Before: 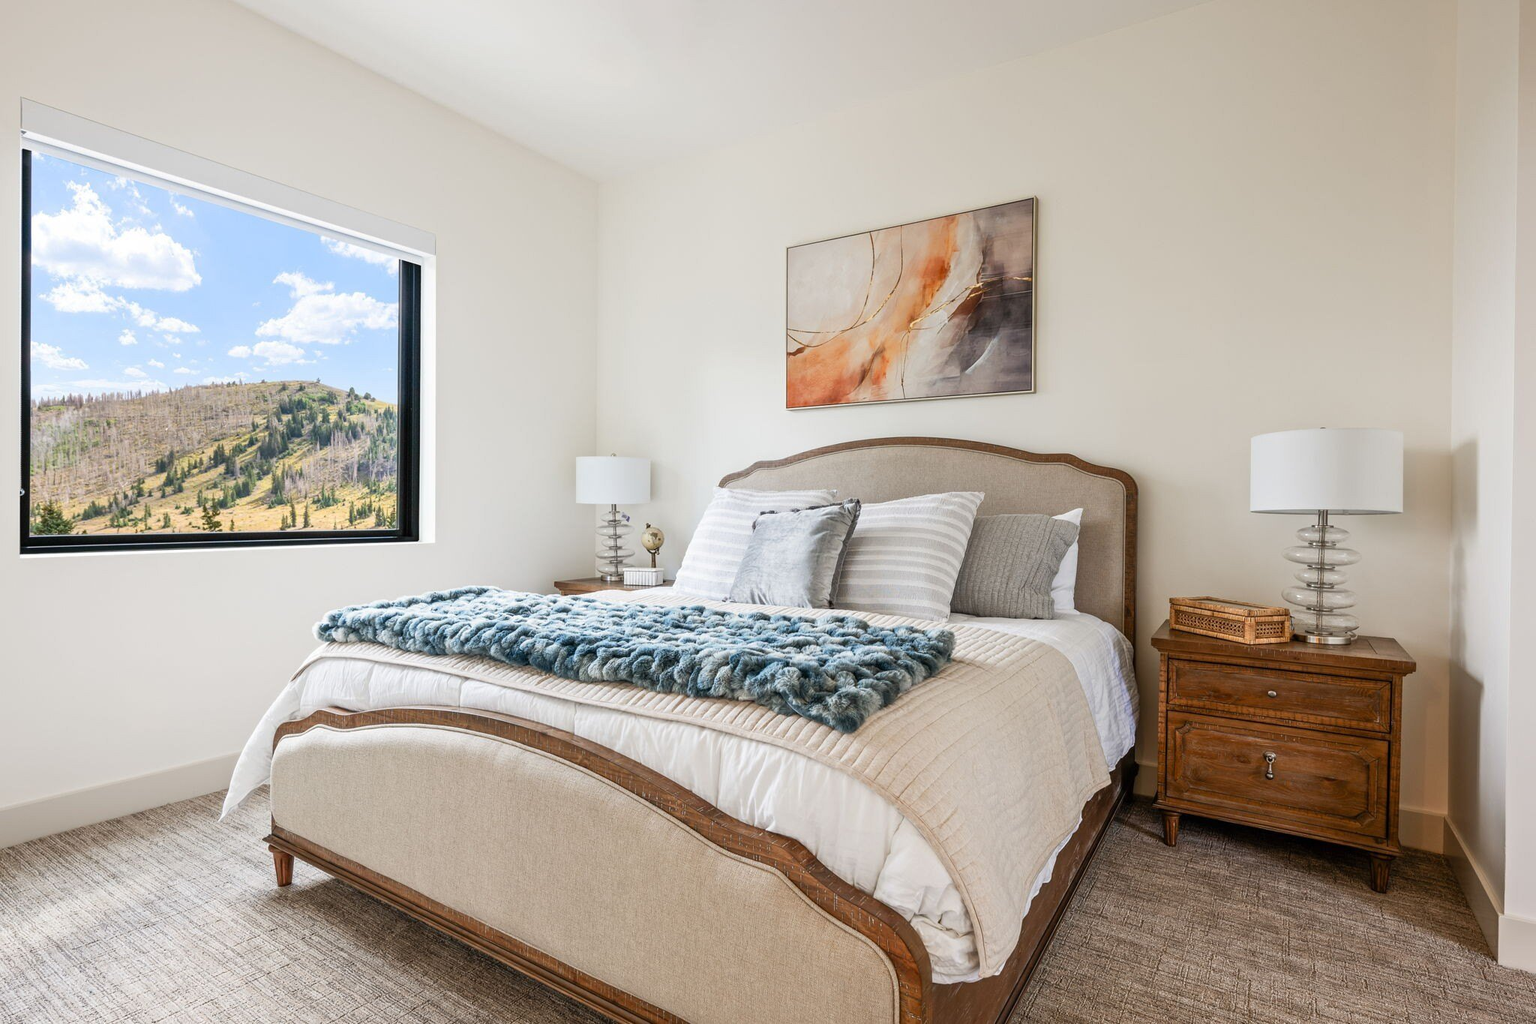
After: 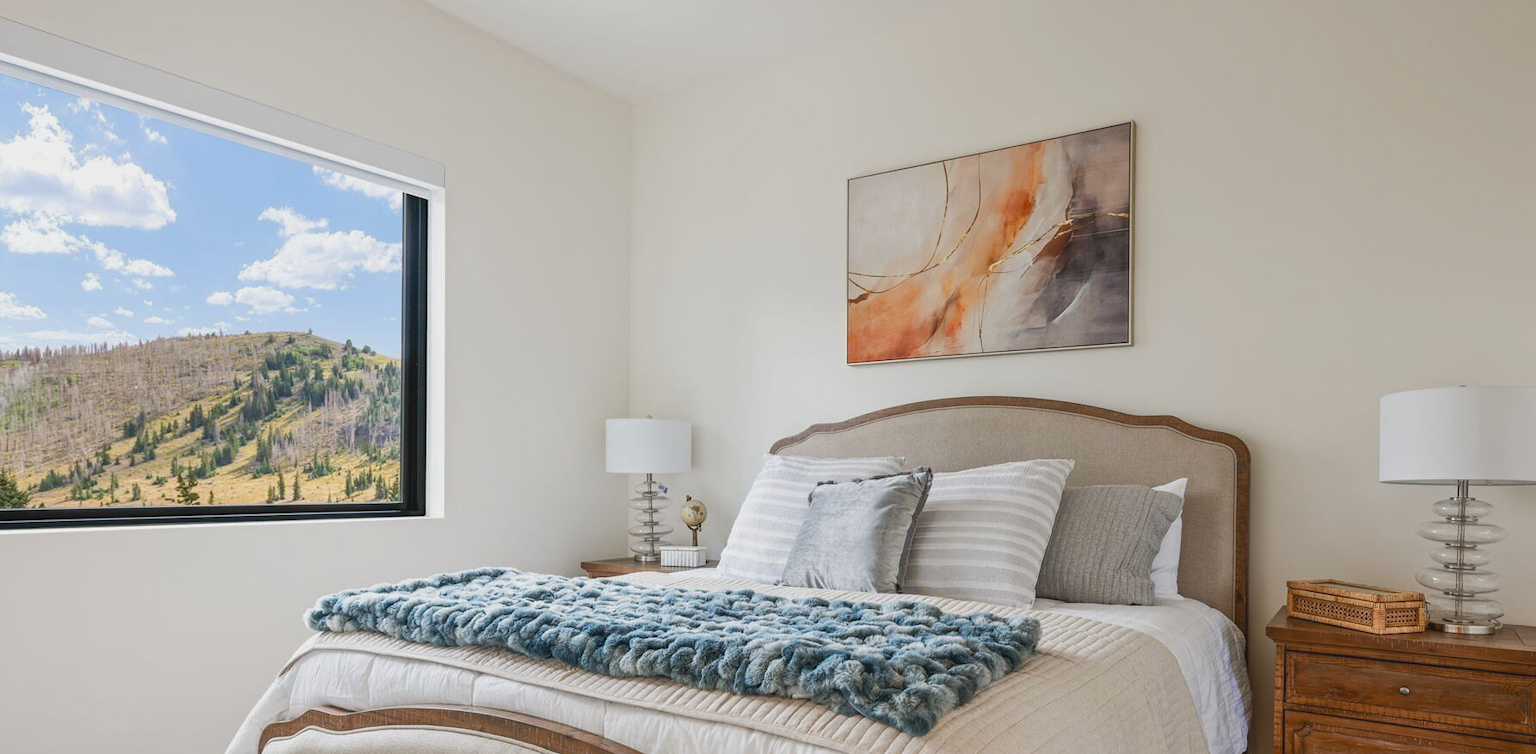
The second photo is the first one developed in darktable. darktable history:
contrast brightness saturation: contrast -0.122
base curve: curves: ch0 [(0, 0) (0.74, 0.67) (1, 1)]
crop: left 3.137%, top 8.986%, right 9.679%, bottom 26.73%
